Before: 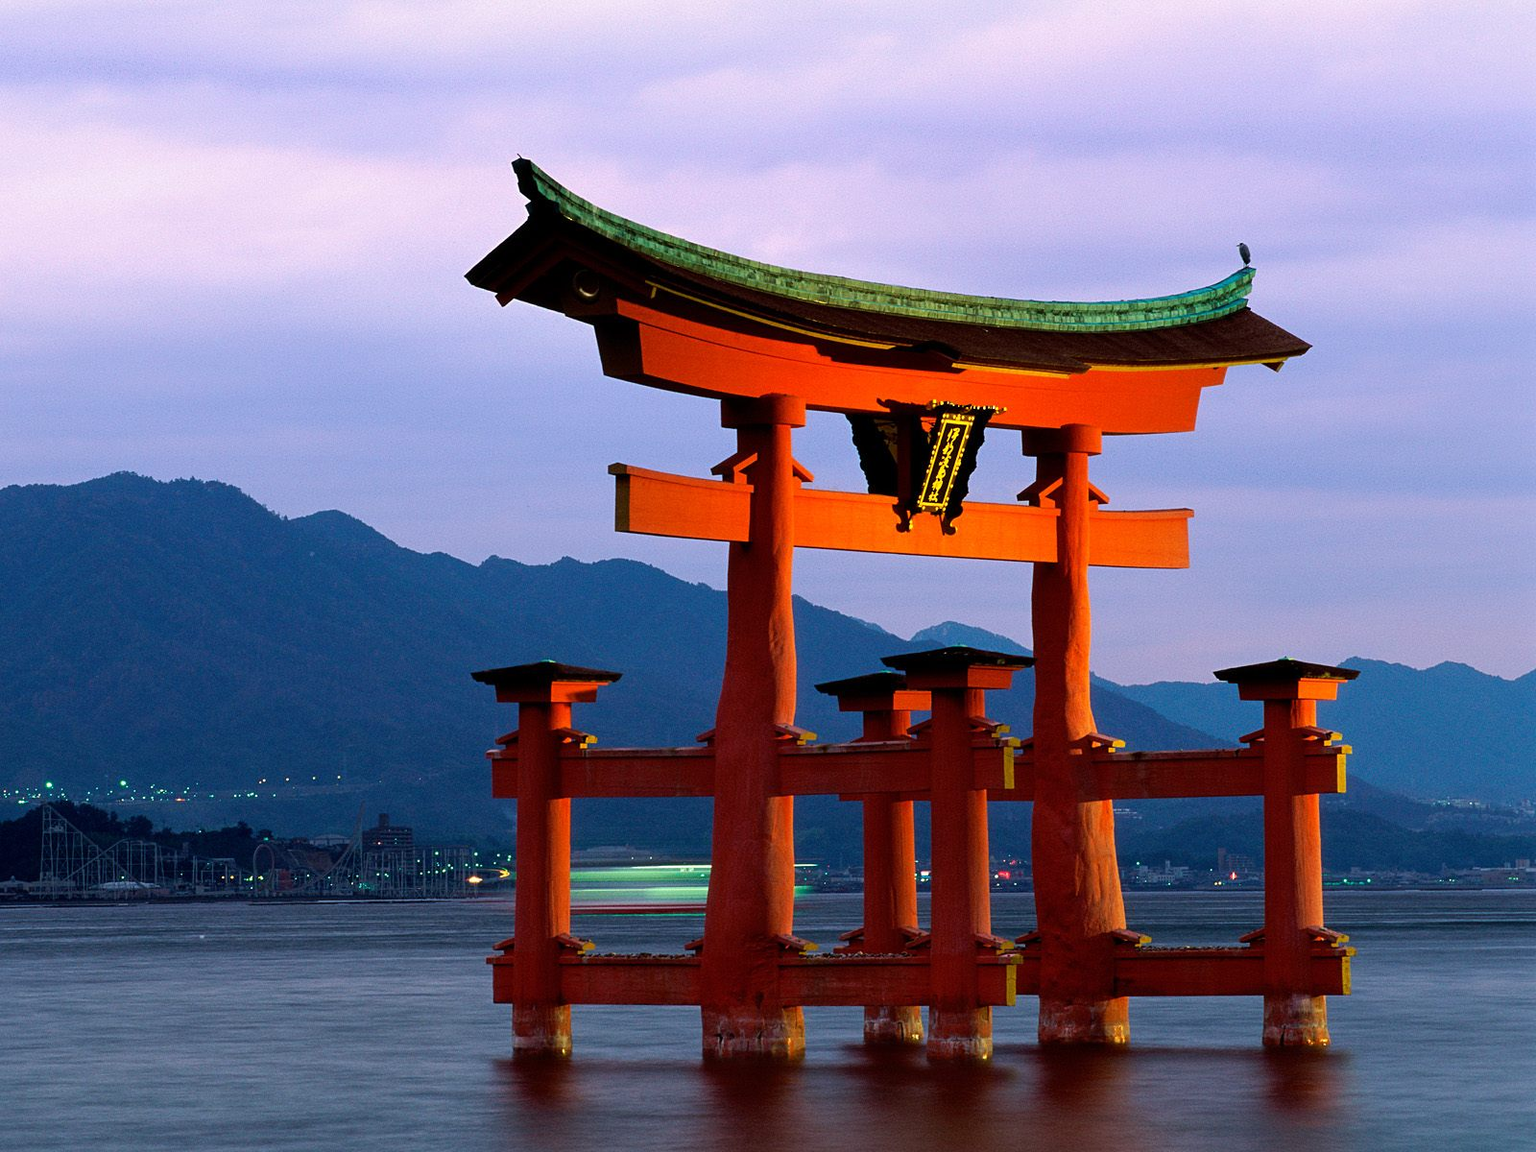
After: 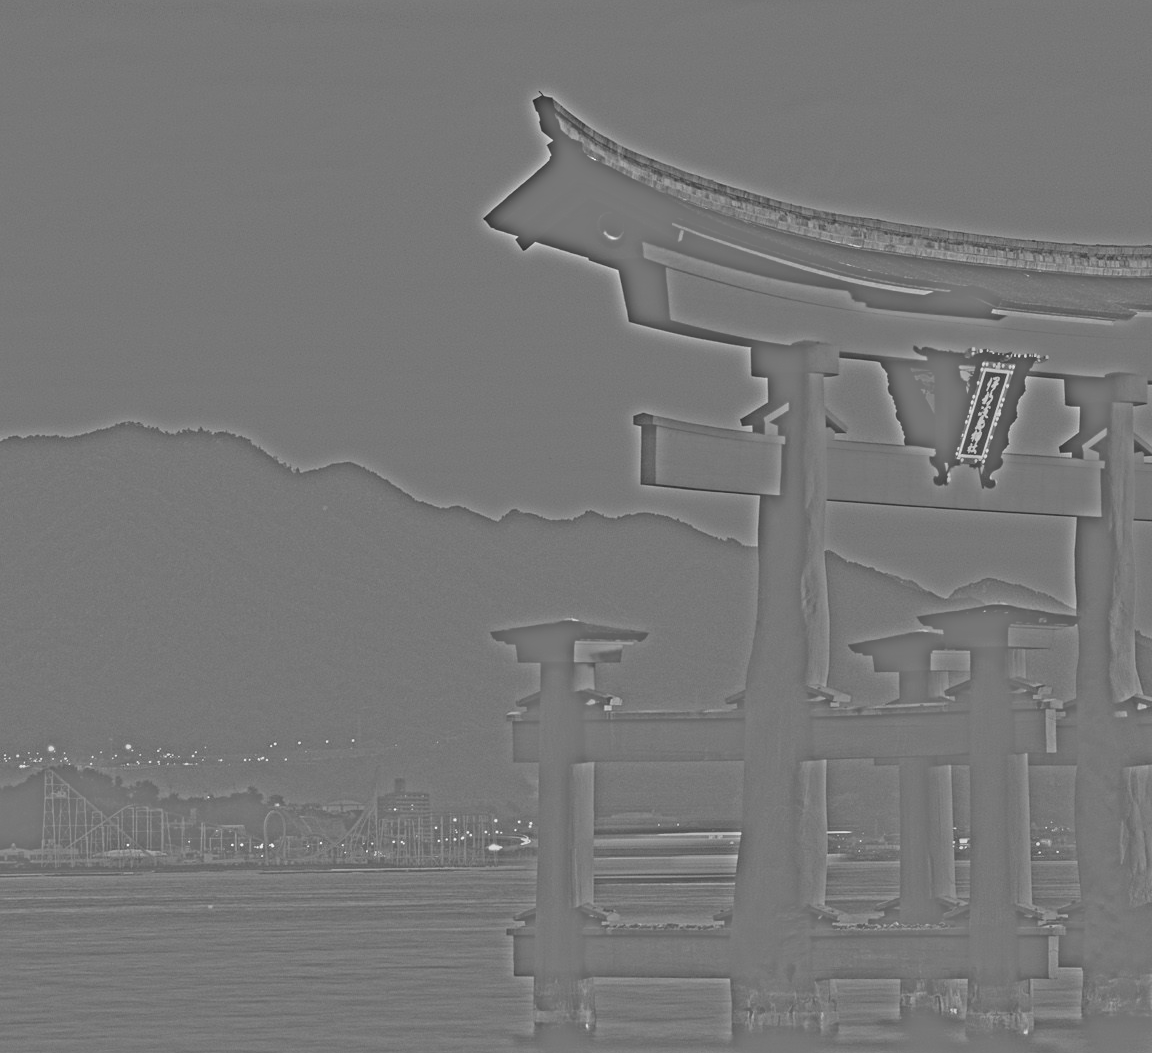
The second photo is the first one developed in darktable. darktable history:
crop: top 5.803%, right 27.864%, bottom 5.804%
white balance: red 0.871, blue 1.249
highpass: sharpness 25.84%, contrast boost 14.94%
